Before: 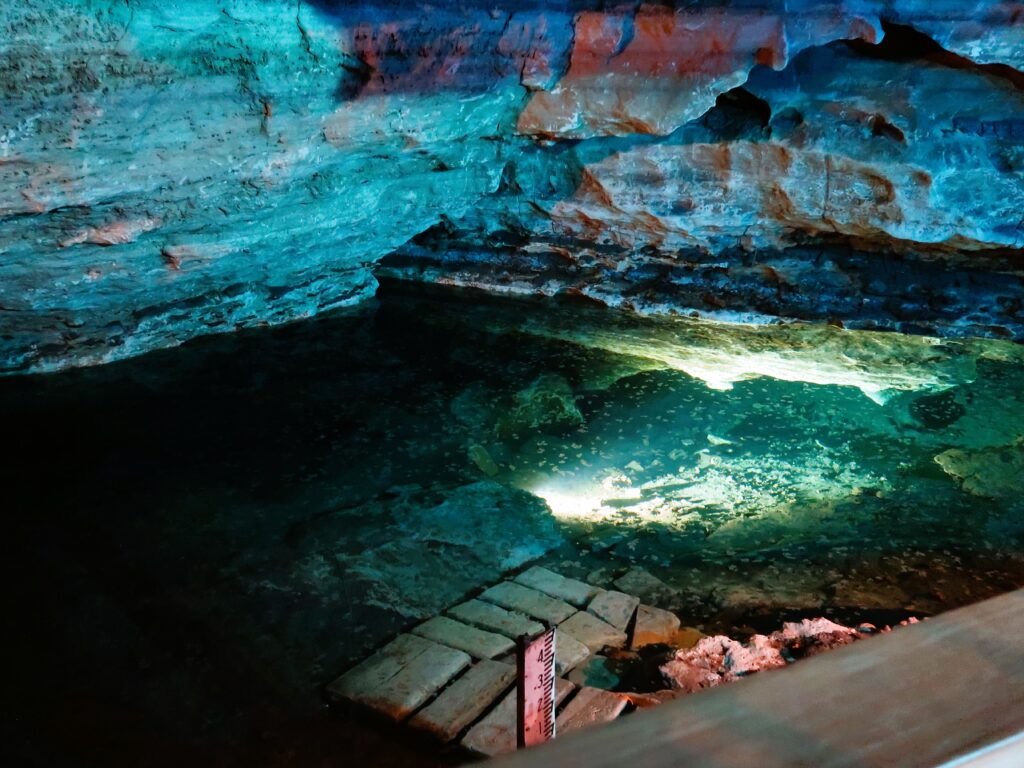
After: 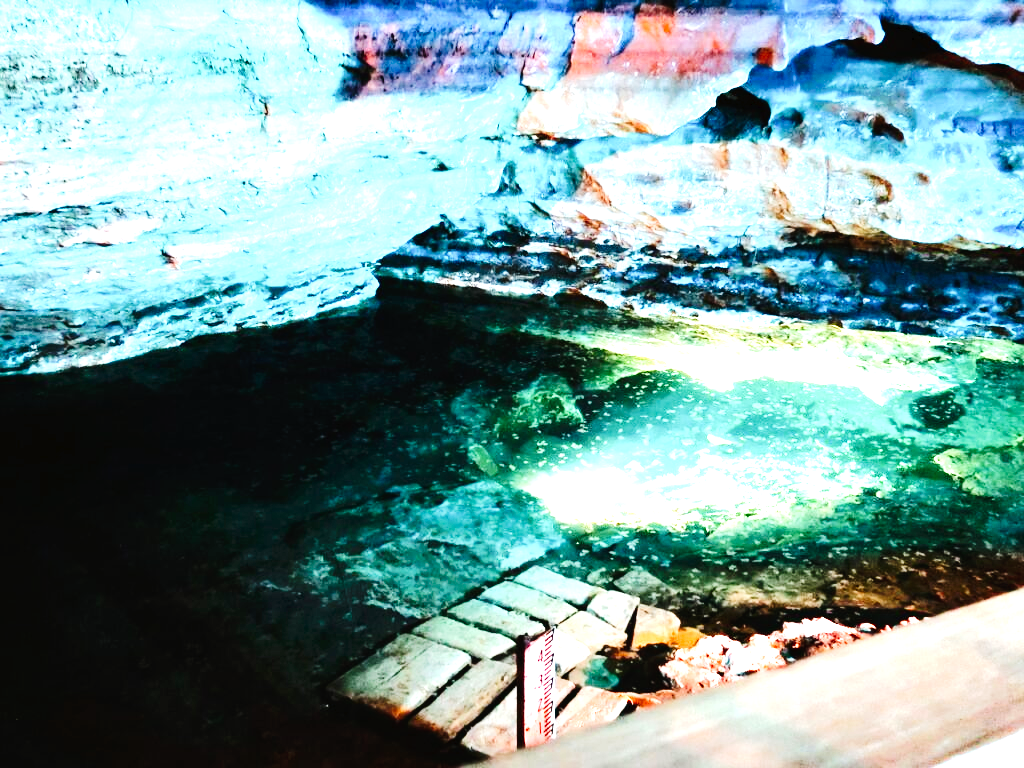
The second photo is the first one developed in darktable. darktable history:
exposure: exposure 2.04 EV, compensate highlight preservation false
tone curve: curves: ch0 [(0, 0) (0.003, 0.016) (0.011, 0.019) (0.025, 0.023) (0.044, 0.029) (0.069, 0.042) (0.1, 0.068) (0.136, 0.101) (0.177, 0.143) (0.224, 0.21) (0.277, 0.289) (0.335, 0.379) (0.399, 0.476) (0.468, 0.569) (0.543, 0.654) (0.623, 0.75) (0.709, 0.822) (0.801, 0.893) (0.898, 0.946) (1, 1)], preserve colors none
tone equalizer: -8 EV -0.75 EV, -7 EV -0.7 EV, -6 EV -0.6 EV, -5 EV -0.4 EV, -3 EV 0.4 EV, -2 EV 0.6 EV, -1 EV 0.7 EV, +0 EV 0.75 EV, edges refinement/feathering 500, mask exposure compensation -1.57 EV, preserve details no
